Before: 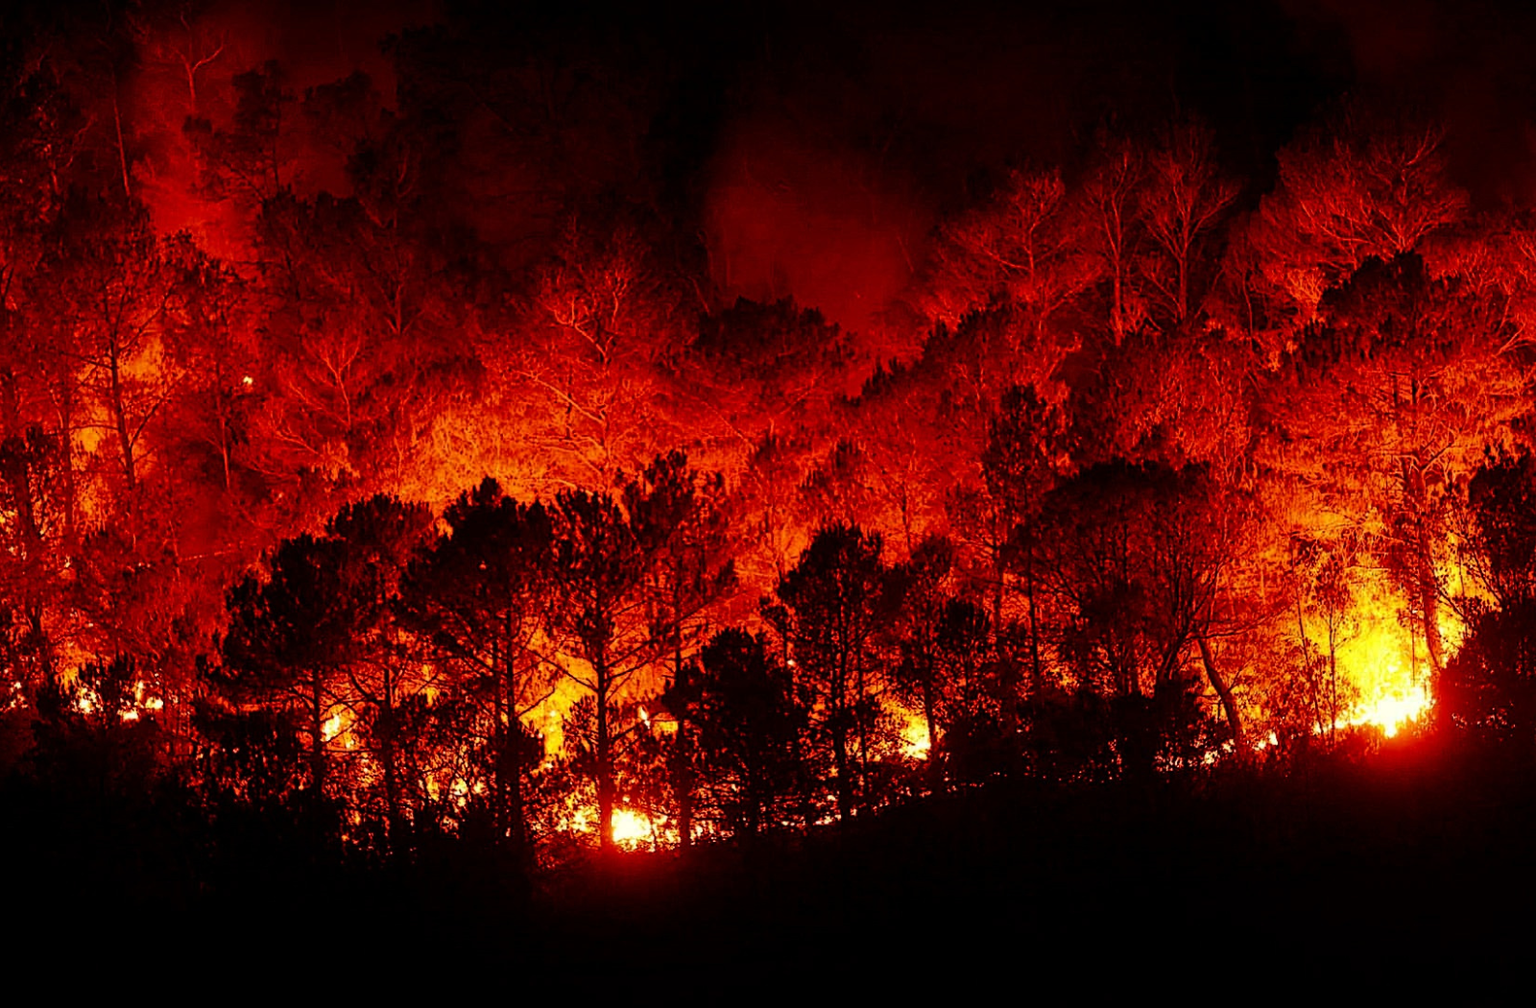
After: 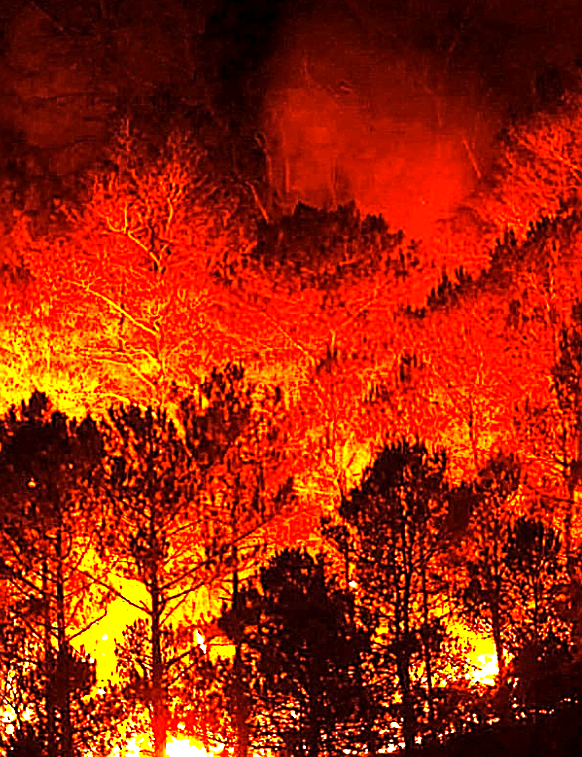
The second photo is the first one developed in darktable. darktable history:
crop and rotate: left 29.562%, top 10.209%, right 34.047%, bottom 17.689%
exposure: exposure 2.234 EV, compensate highlight preservation false
color balance rgb: perceptual saturation grading › global saturation 0.544%, perceptual brilliance grading › highlights 14.236%, perceptual brilliance grading › shadows -18.648%
color correction: highlights a* 1.46, highlights b* 17.88
local contrast: highlights 100%, shadows 97%, detail 120%, midtone range 0.2
sharpen: on, module defaults
